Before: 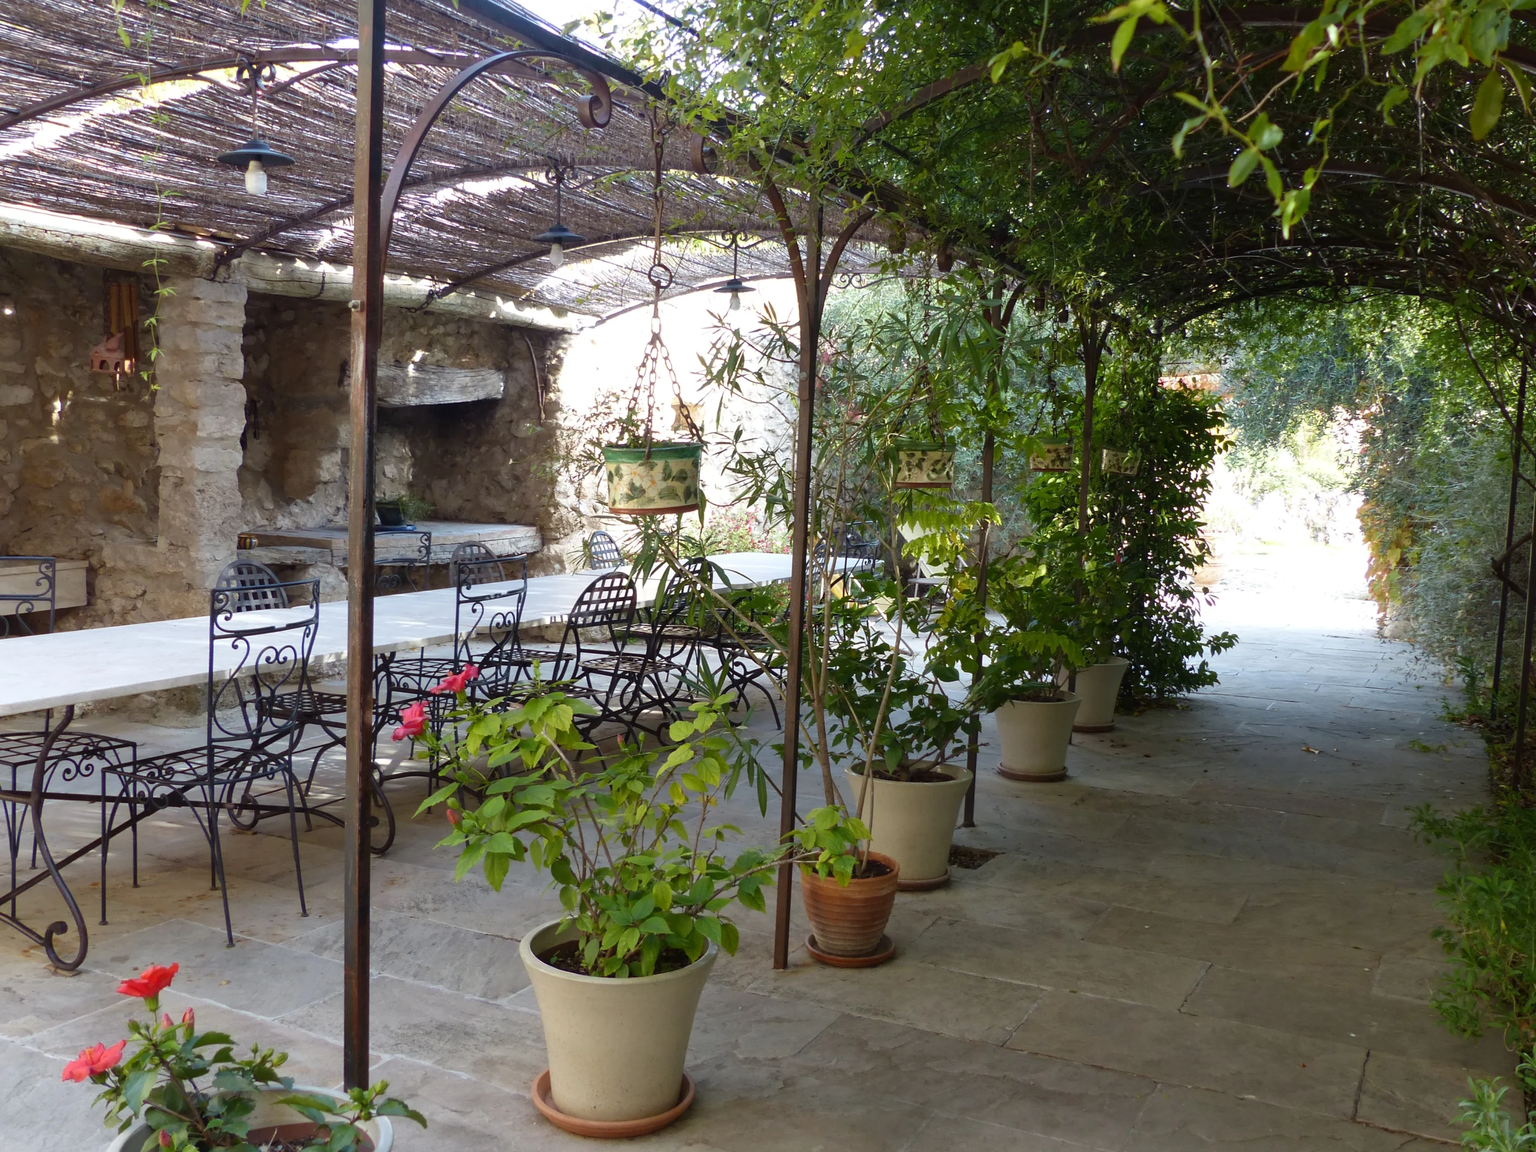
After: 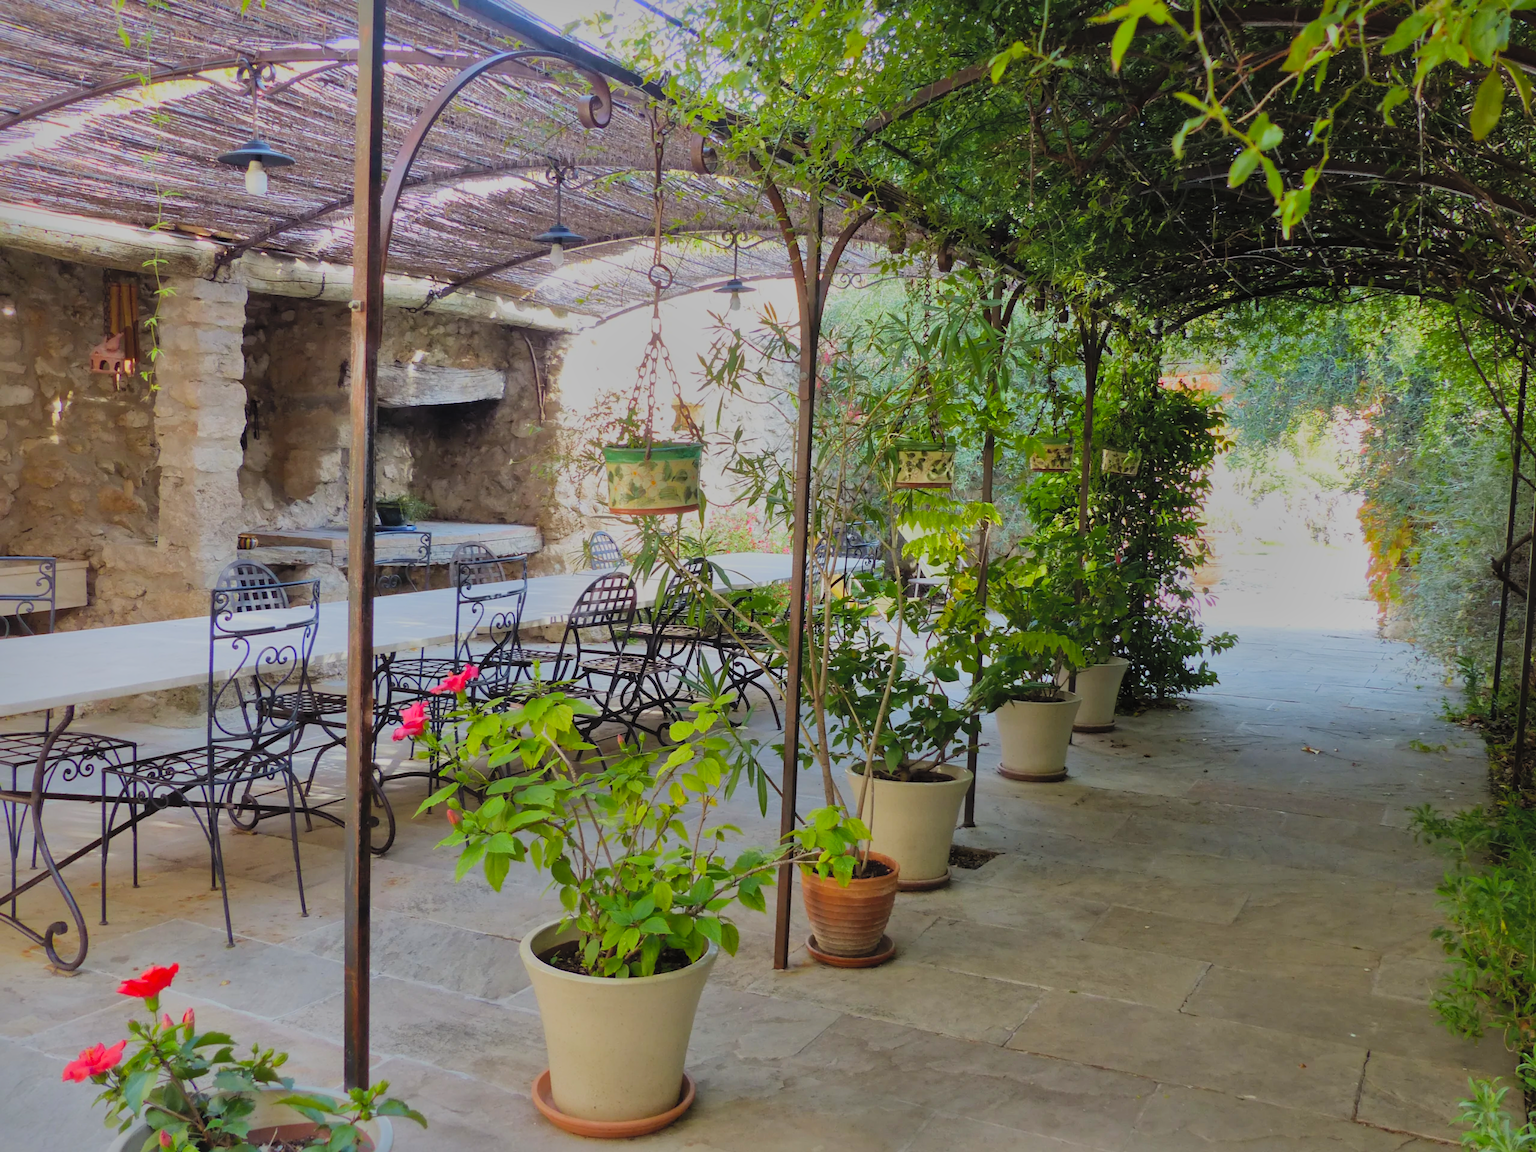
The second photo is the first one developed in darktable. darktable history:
shadows and highlights: shadows 38.43, highlights -74.54
contrast brightness saturation: contrast 0.07, brightness 0.18, saturation 0.4
filmic rgb: black relative exposure -16 EV, white relative exposure 6.92 EV, hardness 4.7
